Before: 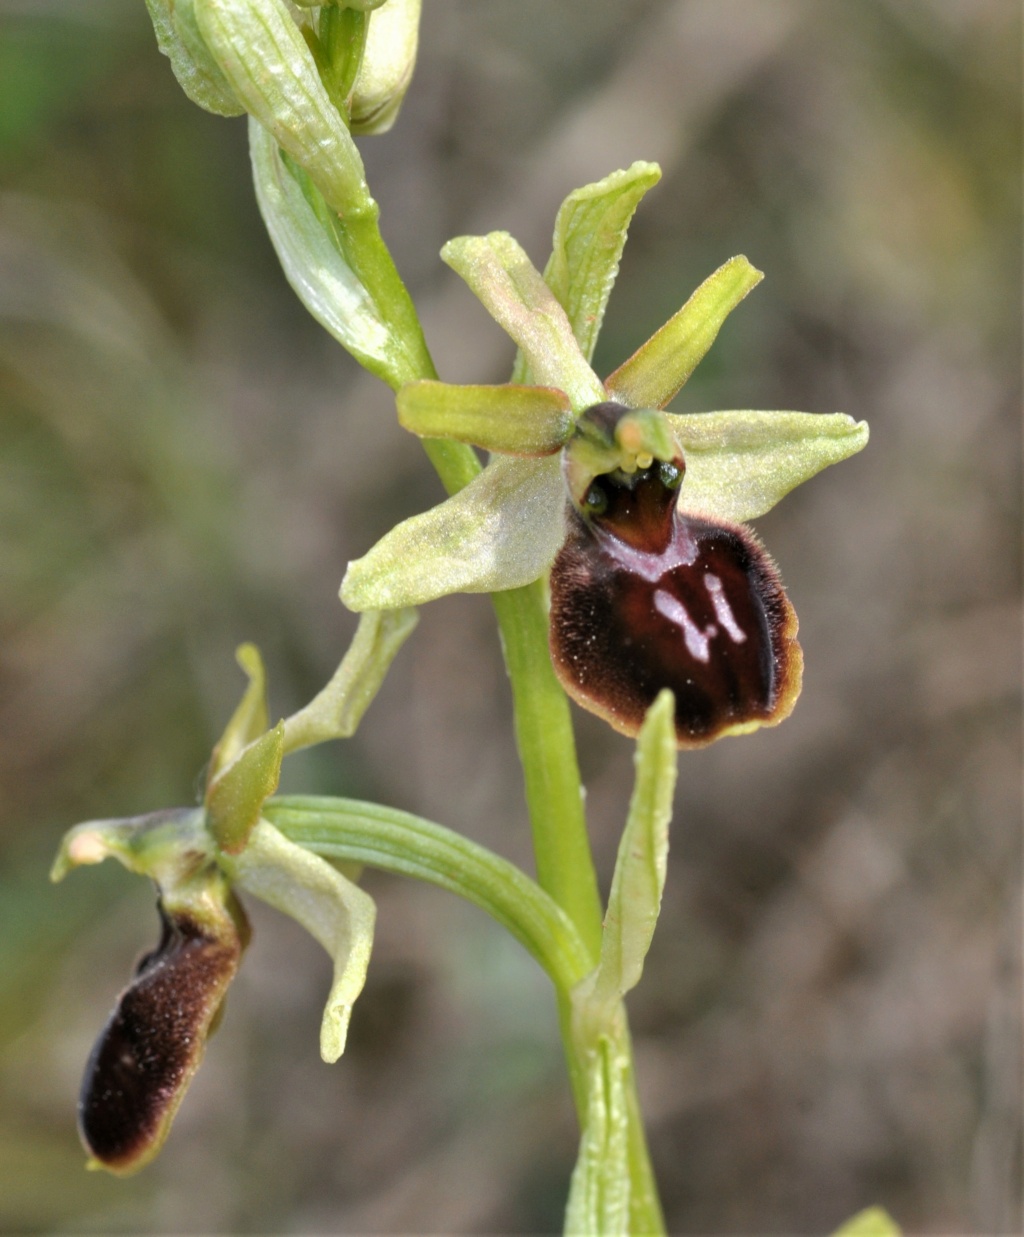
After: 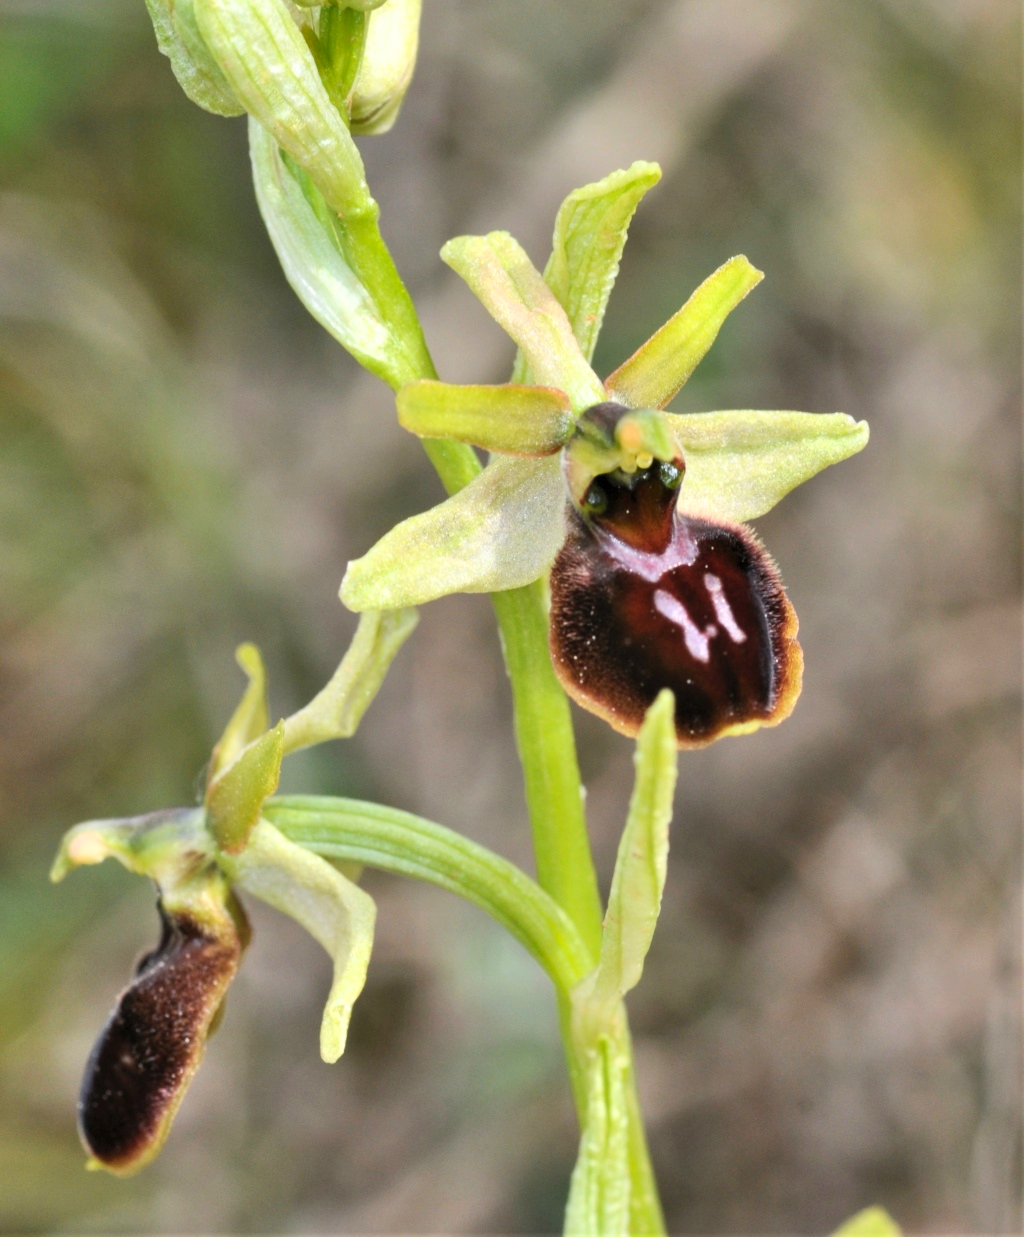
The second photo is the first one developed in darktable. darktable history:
contrast brightness saturation: contrast 0.197, brightness 0.167, saturation 0.222
